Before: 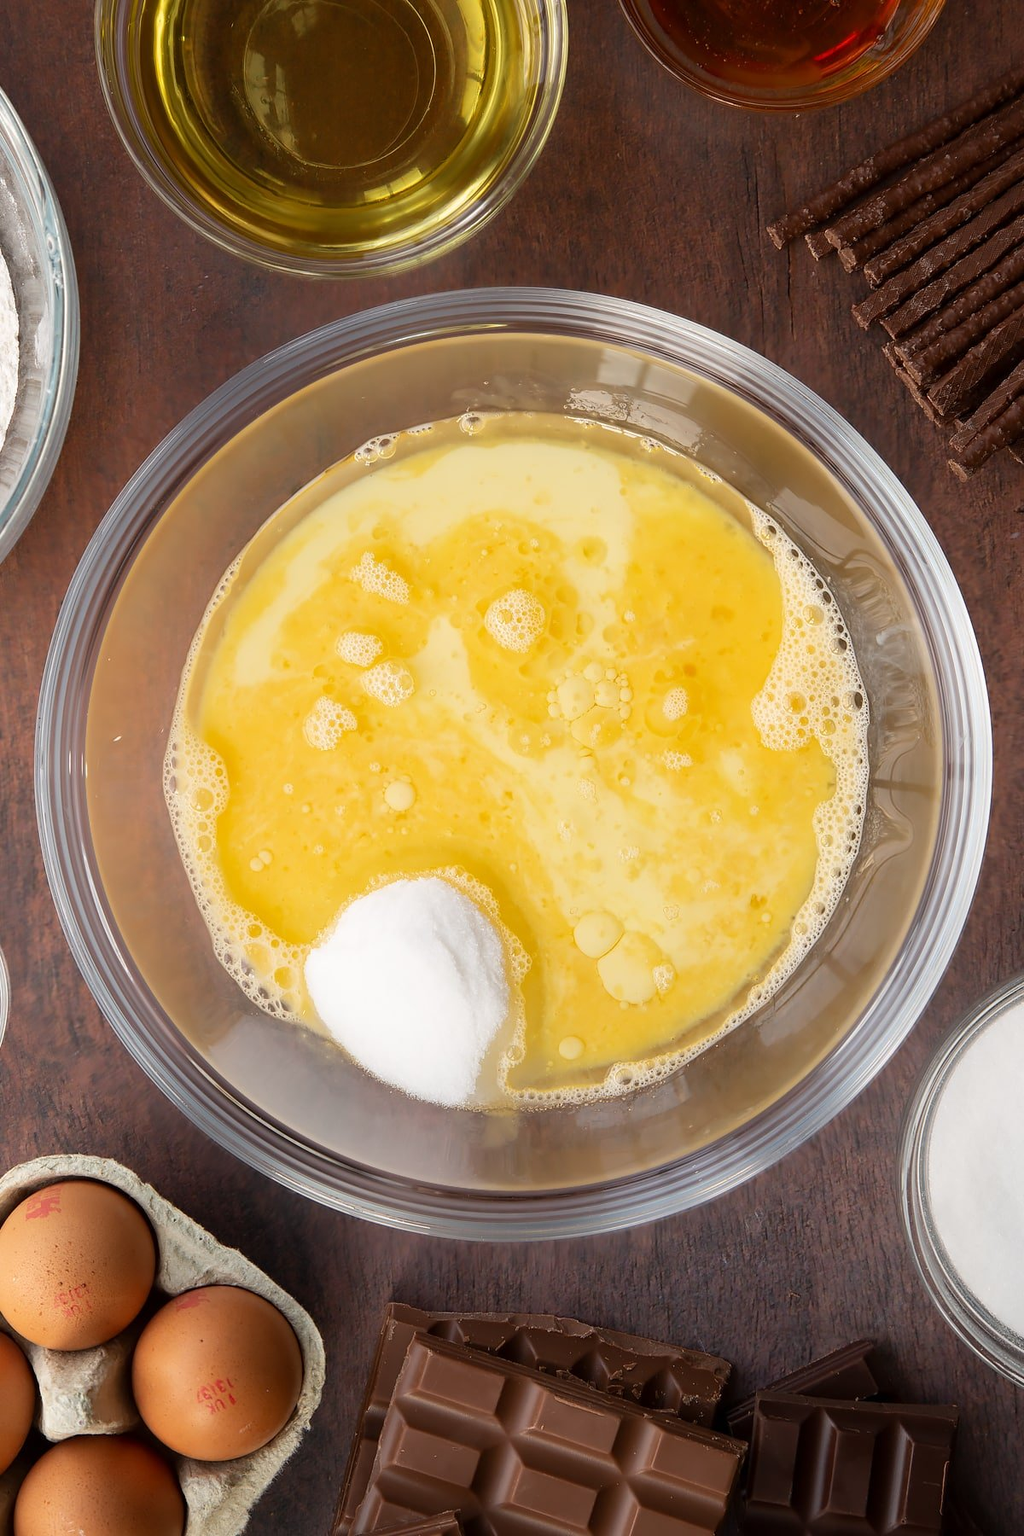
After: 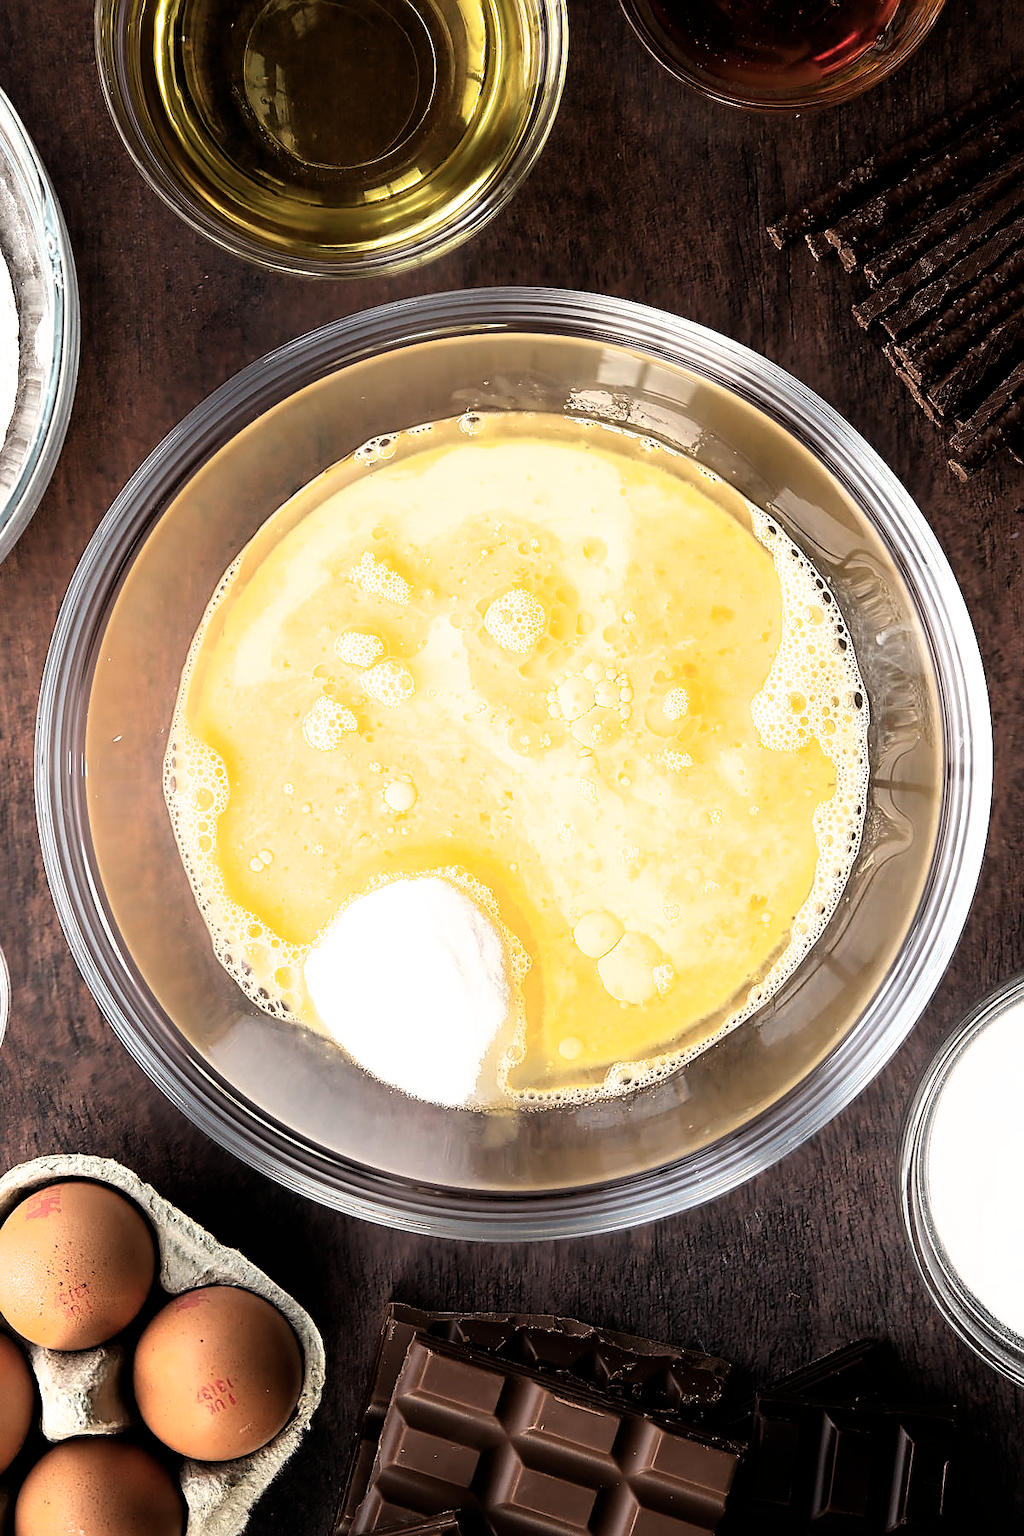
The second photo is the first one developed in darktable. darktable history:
filmic rgb: black relative exposure -8.2 EV, white relative exposure 2.2 EV, threshold 3 EV, hardness 7.11, latitude 85.74%, contrast 1.696, highlights saturation mix -4%, shadows ↔ highlights balance -2.69%, color science v5 (2021), contrast in shadows safe, contrast in highlights safe, enable highlight reconstruction true
sharpen: on, module defaults
tone equalizer: on, module defaults
